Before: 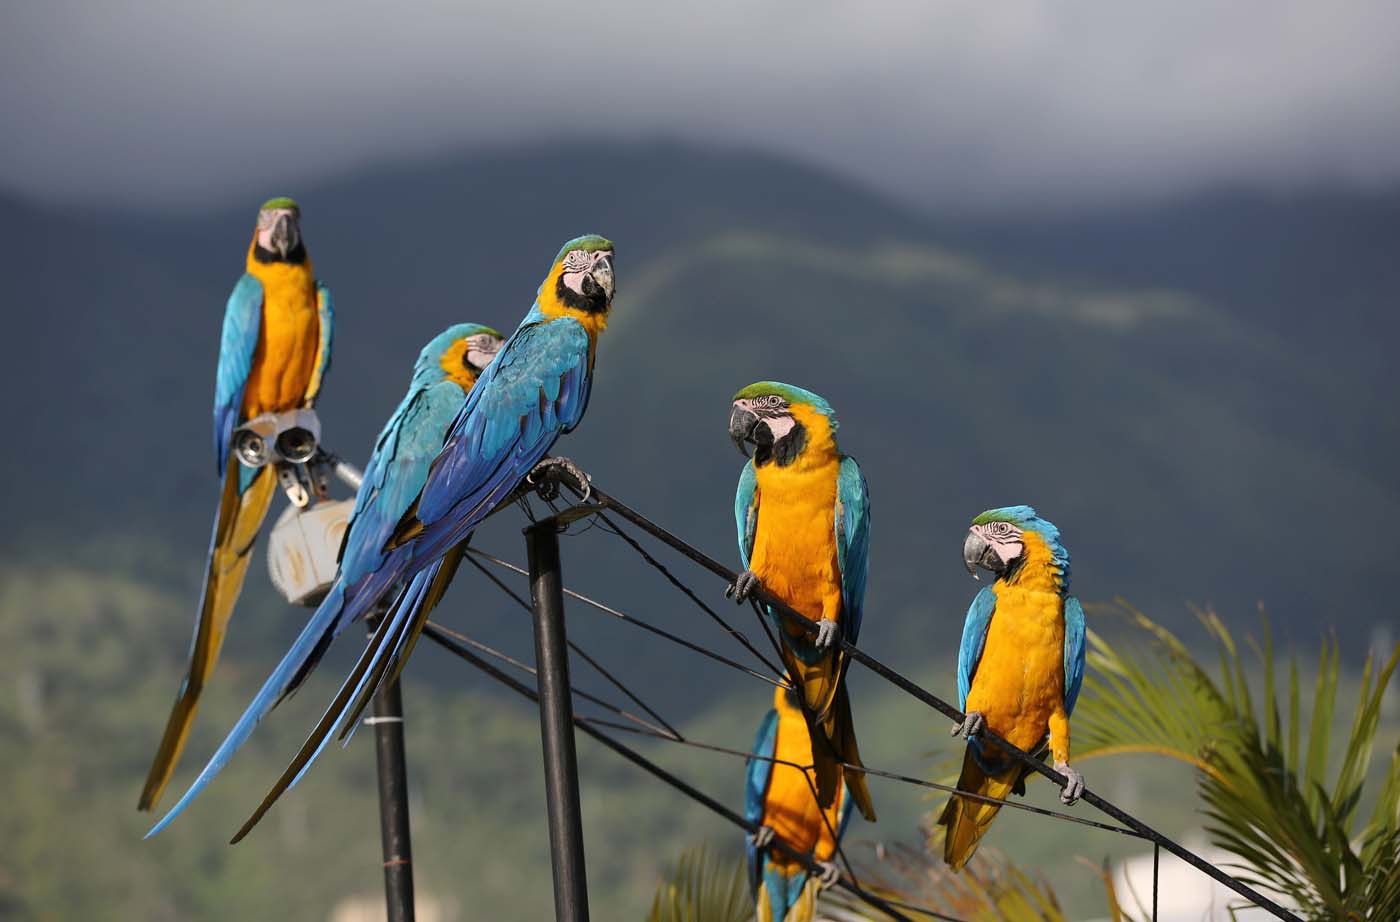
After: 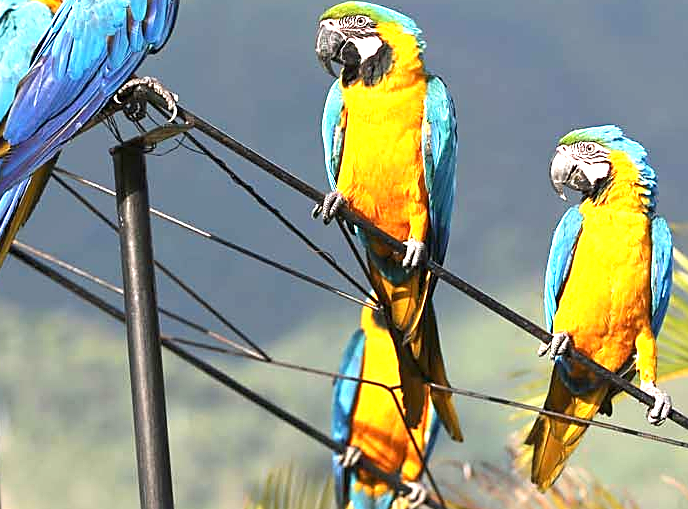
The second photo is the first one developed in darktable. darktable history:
crop: left 29.546%, top 41.286%, right 21.249%, bottom 3.507%
exposure: black level correction 0, exposure 1.676 EV, compensate highlight preservation false
sharpen: on, module defaults
